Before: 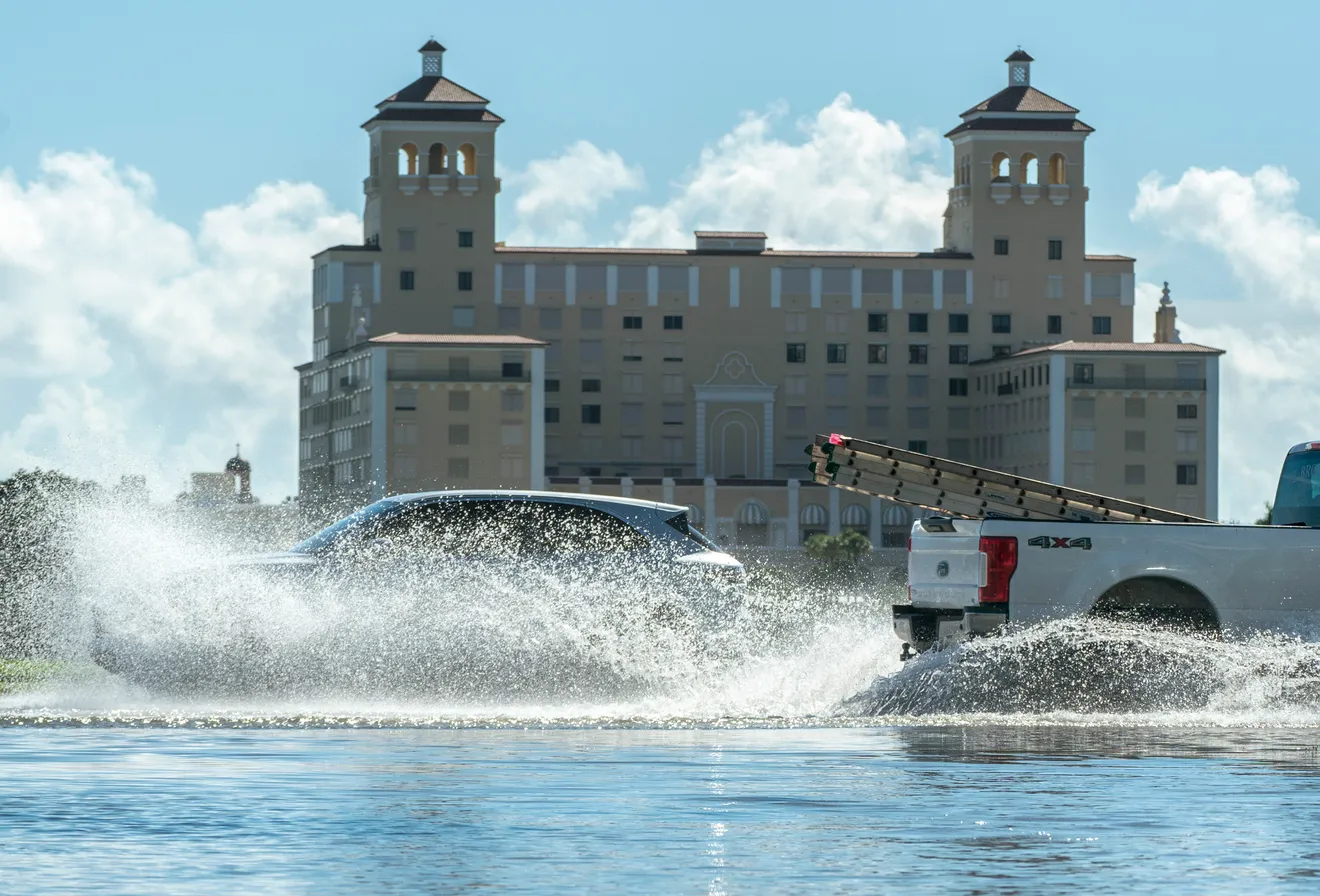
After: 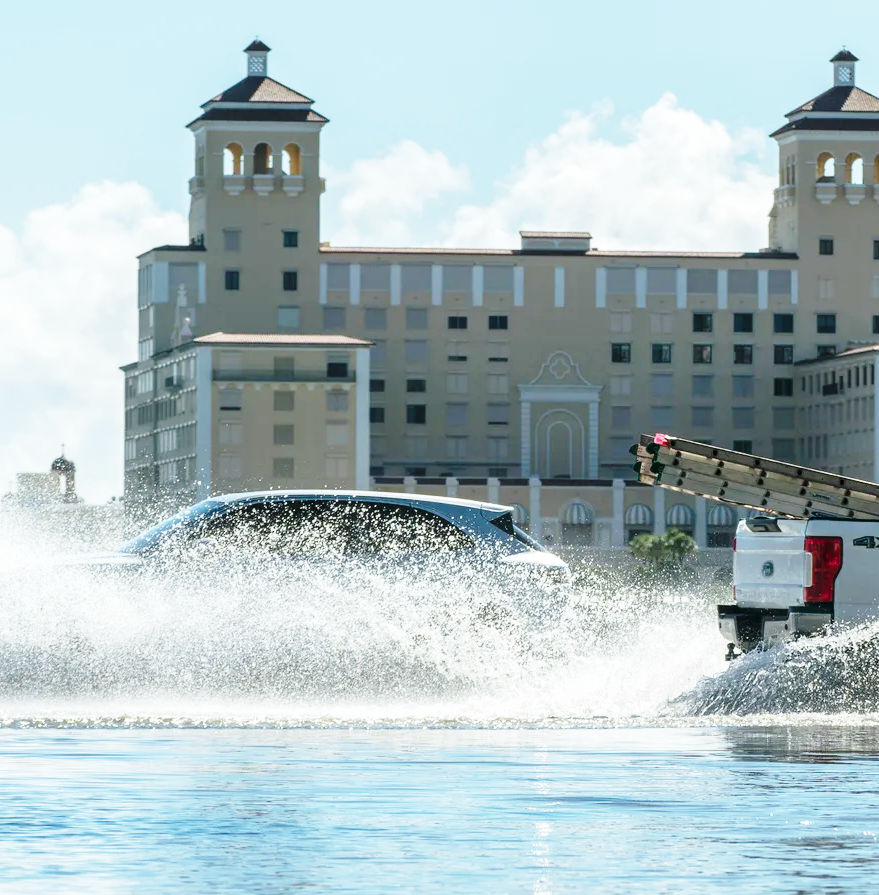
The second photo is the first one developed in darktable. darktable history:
base curve: curves: ch0 [(0, 0) (0.028, 0.03) (0.121, 0.232) (0.46, 0.748) (0.859, 0.968) (1, 1)], preserve colors none
crop and rotate: left 13.409%, right 19.924%
